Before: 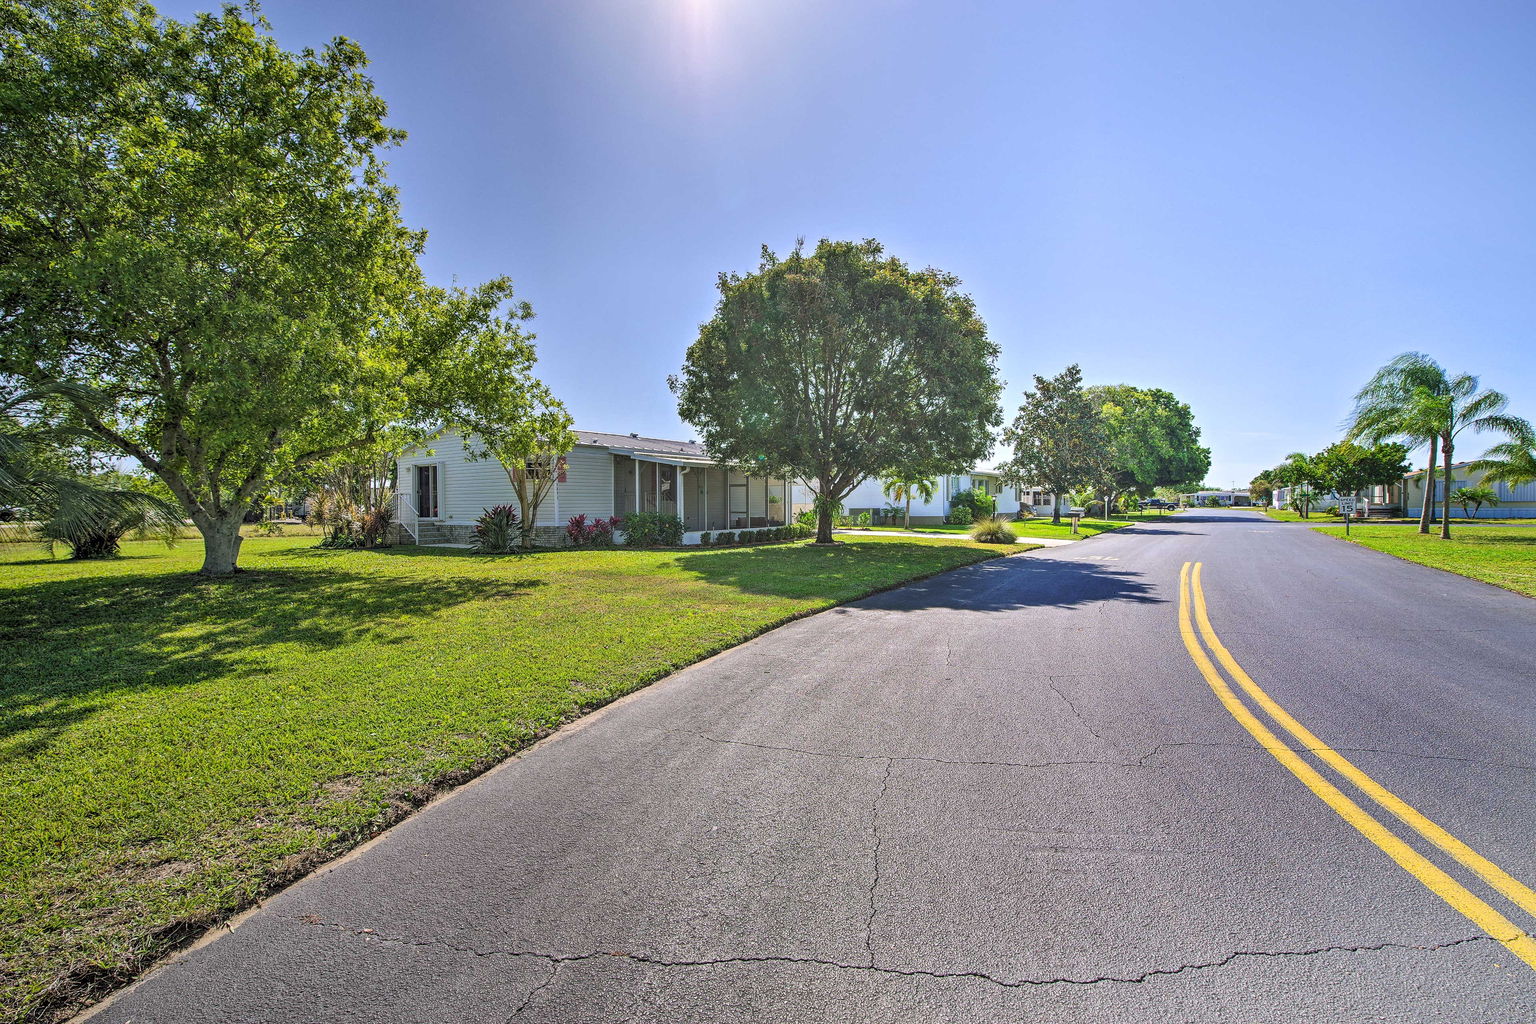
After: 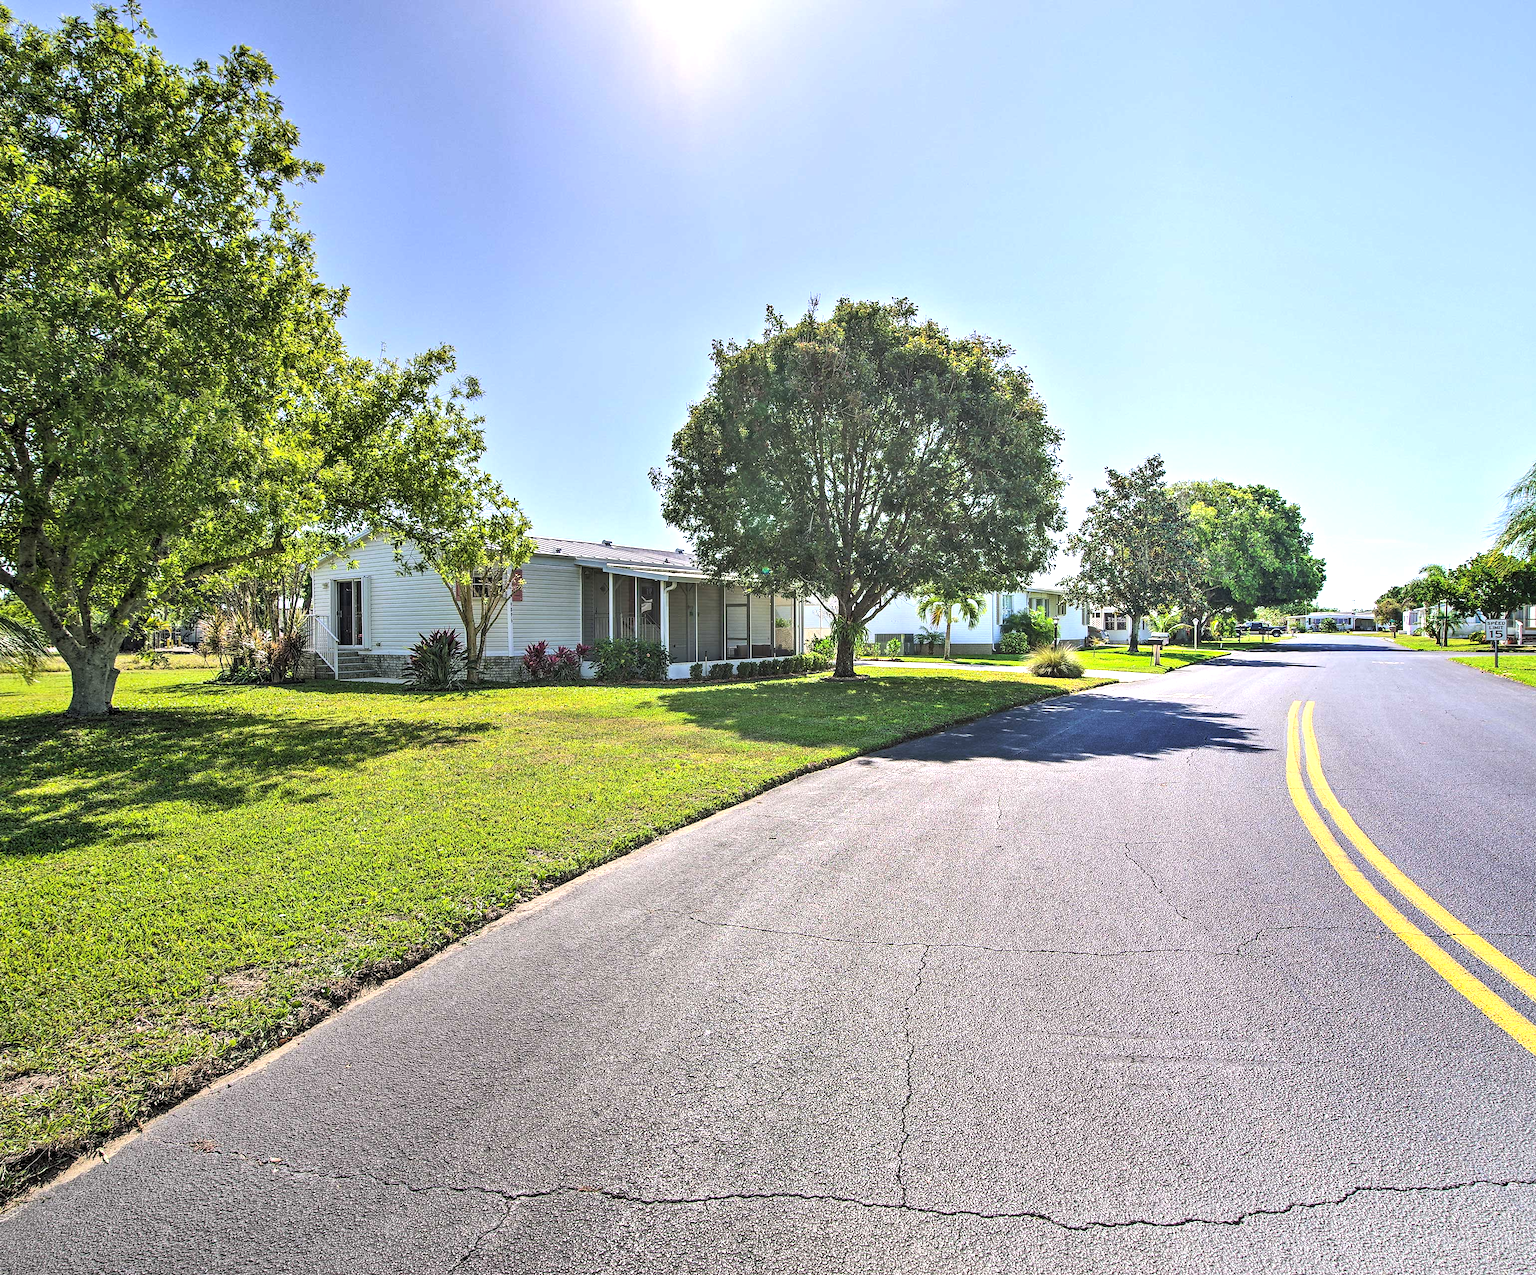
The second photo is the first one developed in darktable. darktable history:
crop and rotate: left 9.592%, right 10.162%
contrast brightness saturation: contrast 0.052, brightness 0.065, saturation 0.011
tone equalizer: -8 EV -0.764 EV, -7 EV -0.669 EV, -6 EV -0.566 EV, -5 EV -0.364 EV, -3 EV 0.369 EV, -2 EV 0.6 EV, -1 EV 0.676 EV, +0 EV 0.777 EV, edges refinement/feathering 500, mask exposure compensation -1.57 EV, preserve details no
